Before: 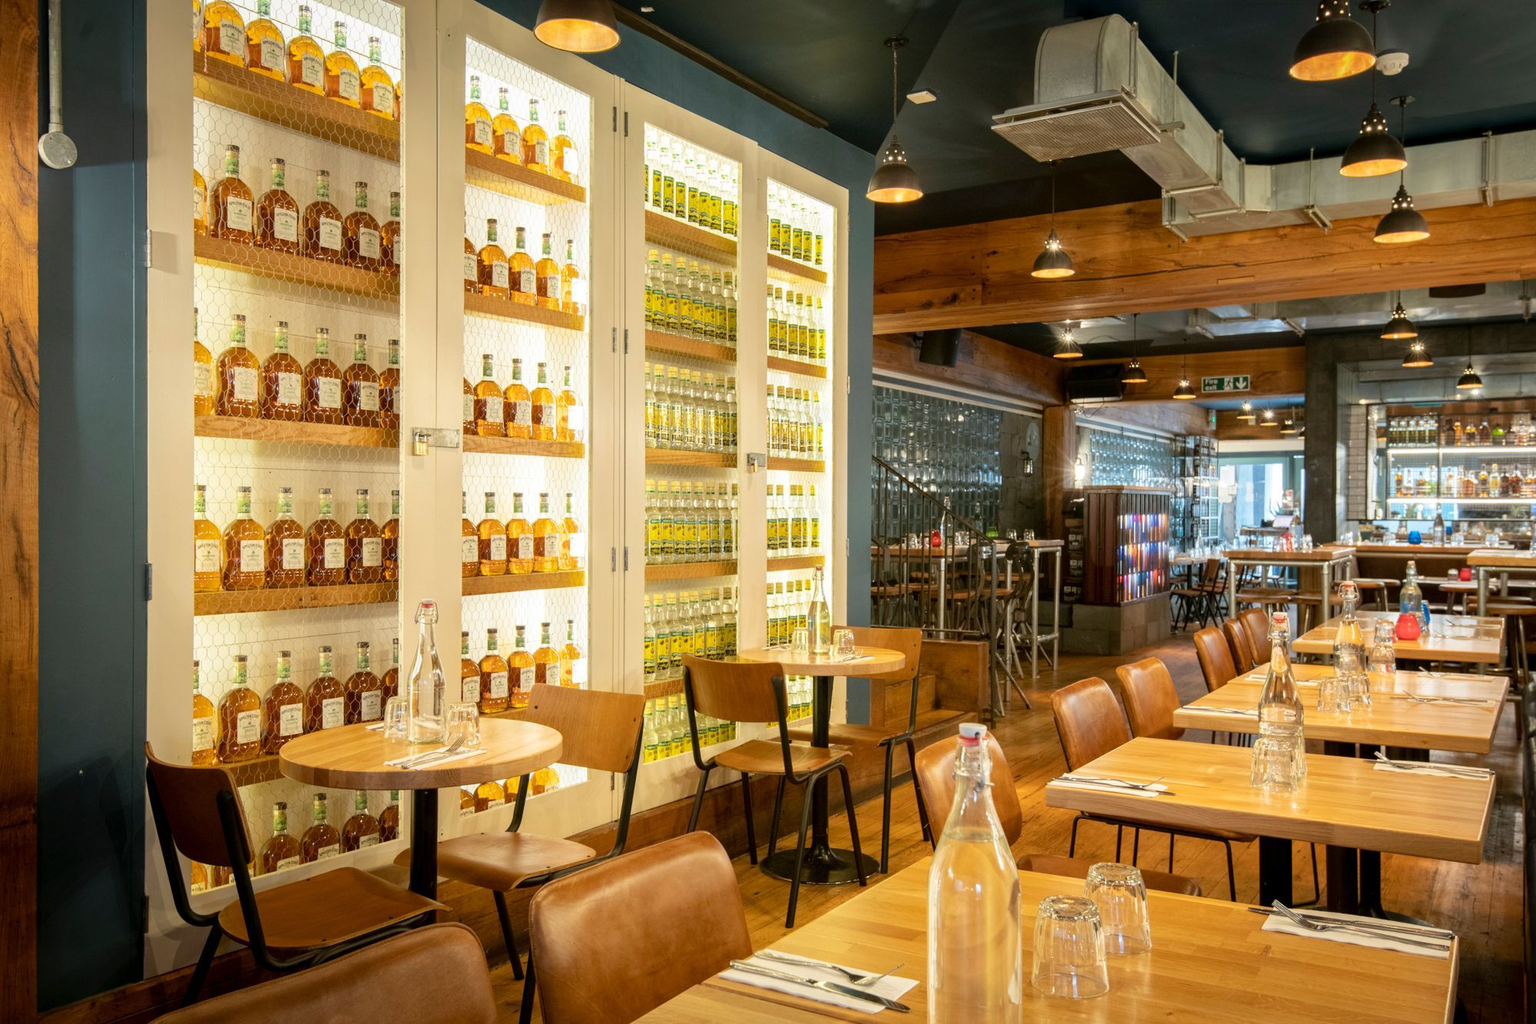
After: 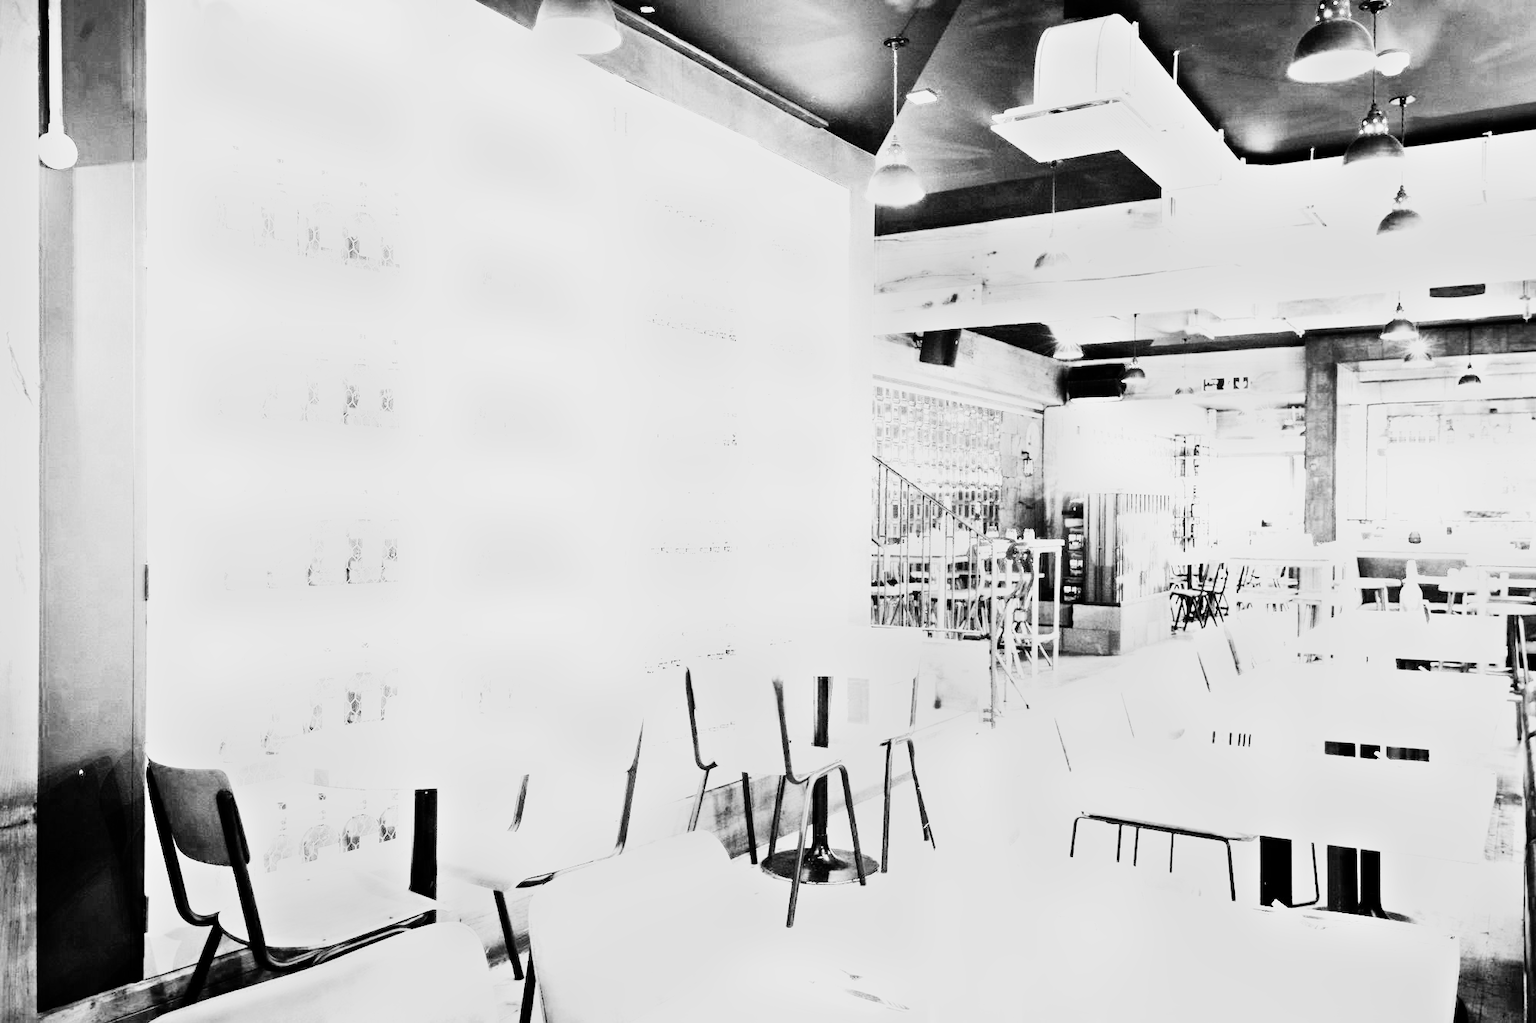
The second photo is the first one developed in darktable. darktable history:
monochrome: on, module defaults
shadows and highlights: shadows 29.32, highlights -29.32, low approximation 0.01, soften with gaussian
rgb curve: curves: ch0 [(0, 0) (0.21, 0.15) (0.24, 0.21) (0.5, 0.75) (0.75, 0.96) (0.89, 0.99) (1, 1)]; ch1 [(0, 0.02) (0.21, 0.13) (0.25, 0.2) (0.5, 0.67) (0.75, 0.9) (0.89, 0.97) (1, 1)]; ch2 [(0, 0.02) (0.21, 0.13) (0.25, 0.2) (0.5, 0.67) (0.75, 0.9) (0.89, 0.97) (1, 1)], compensate middle gray true
white balance: red 4.26, blue 1.802
